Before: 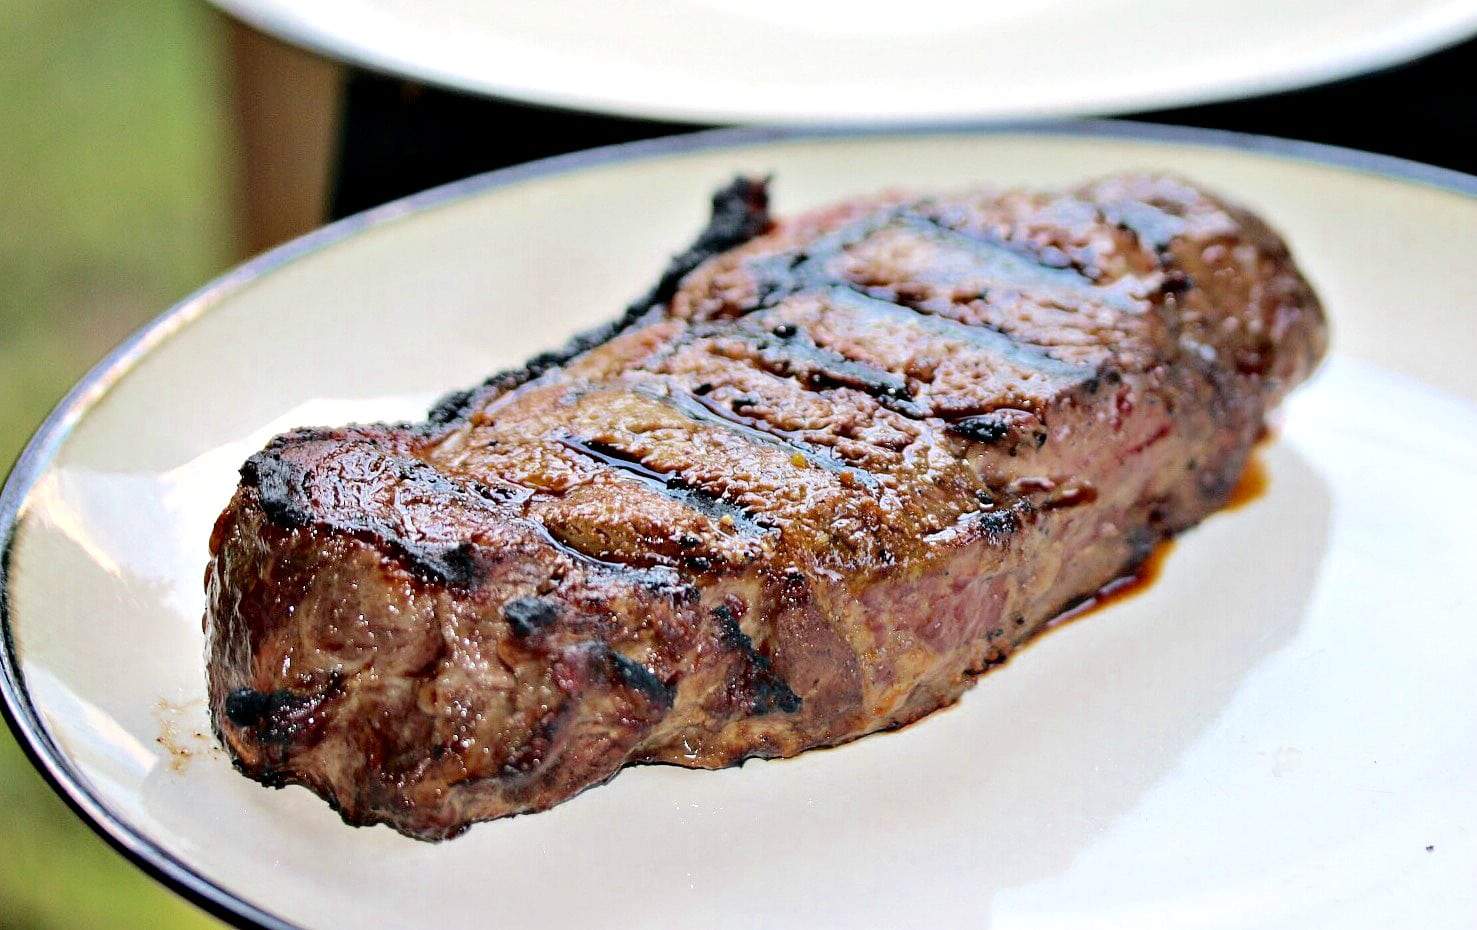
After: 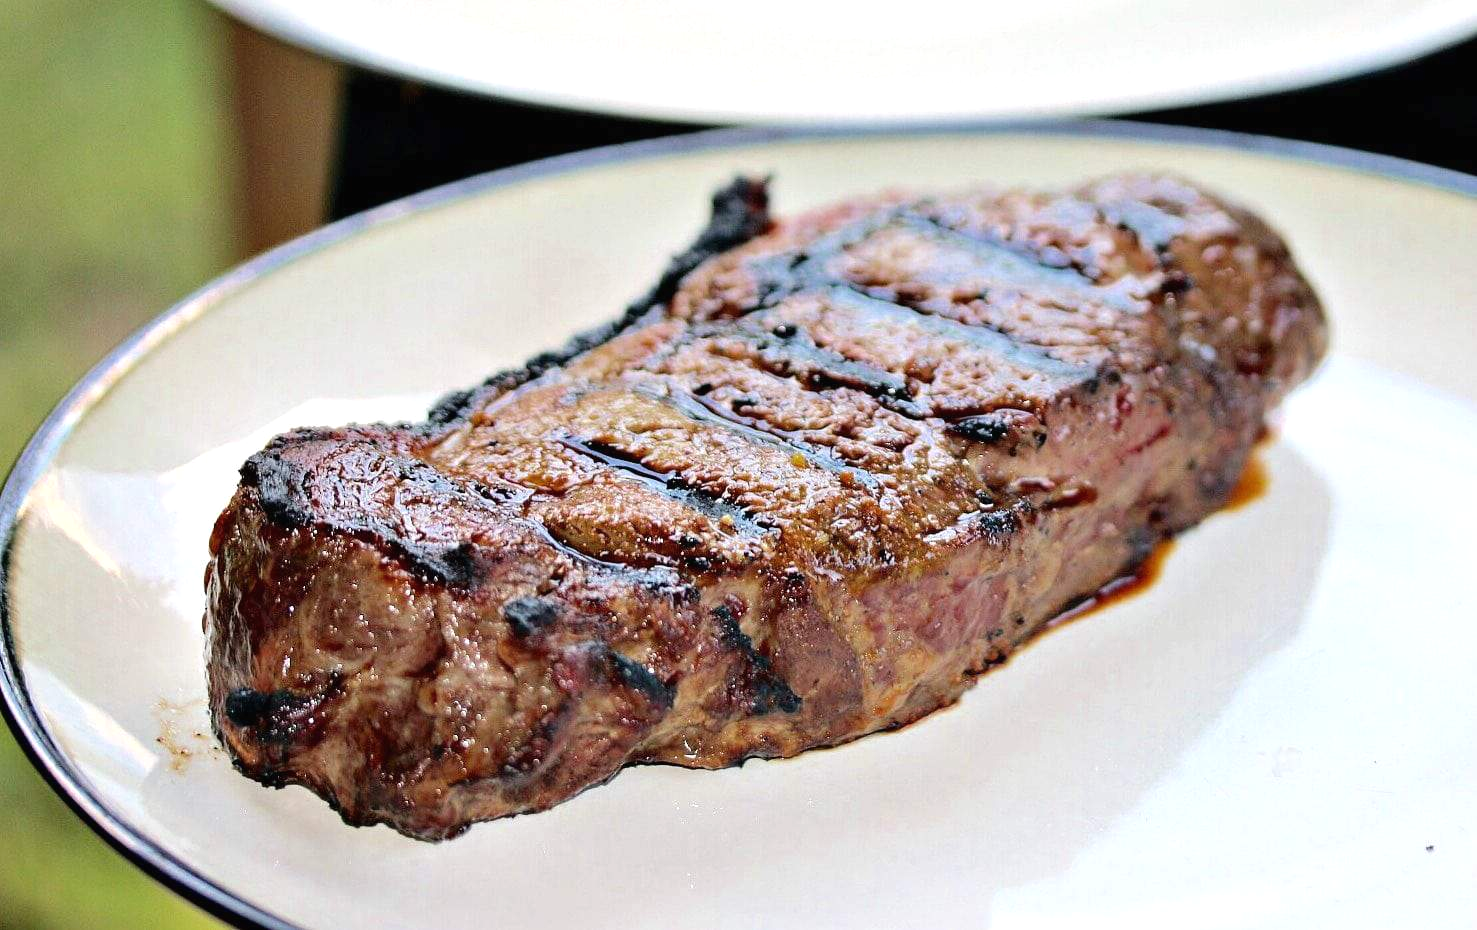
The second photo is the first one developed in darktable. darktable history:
exposure: black level correction -0.001, exposure 0.08 EV, compensate highlight preservation false
tone curve: color space Lab, linked channels, preserve colors none
